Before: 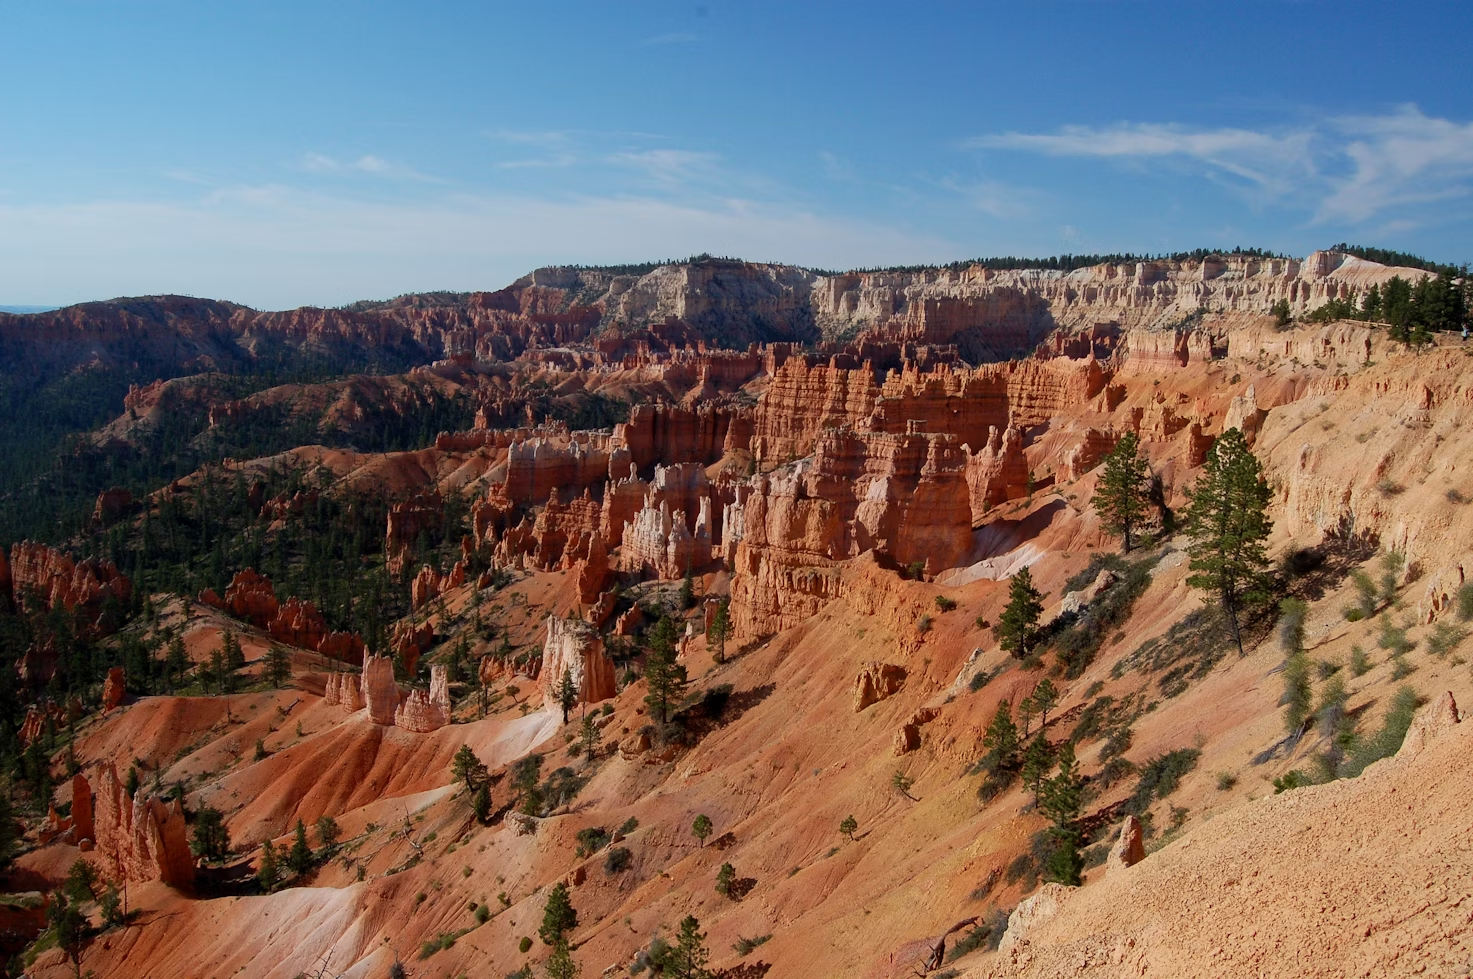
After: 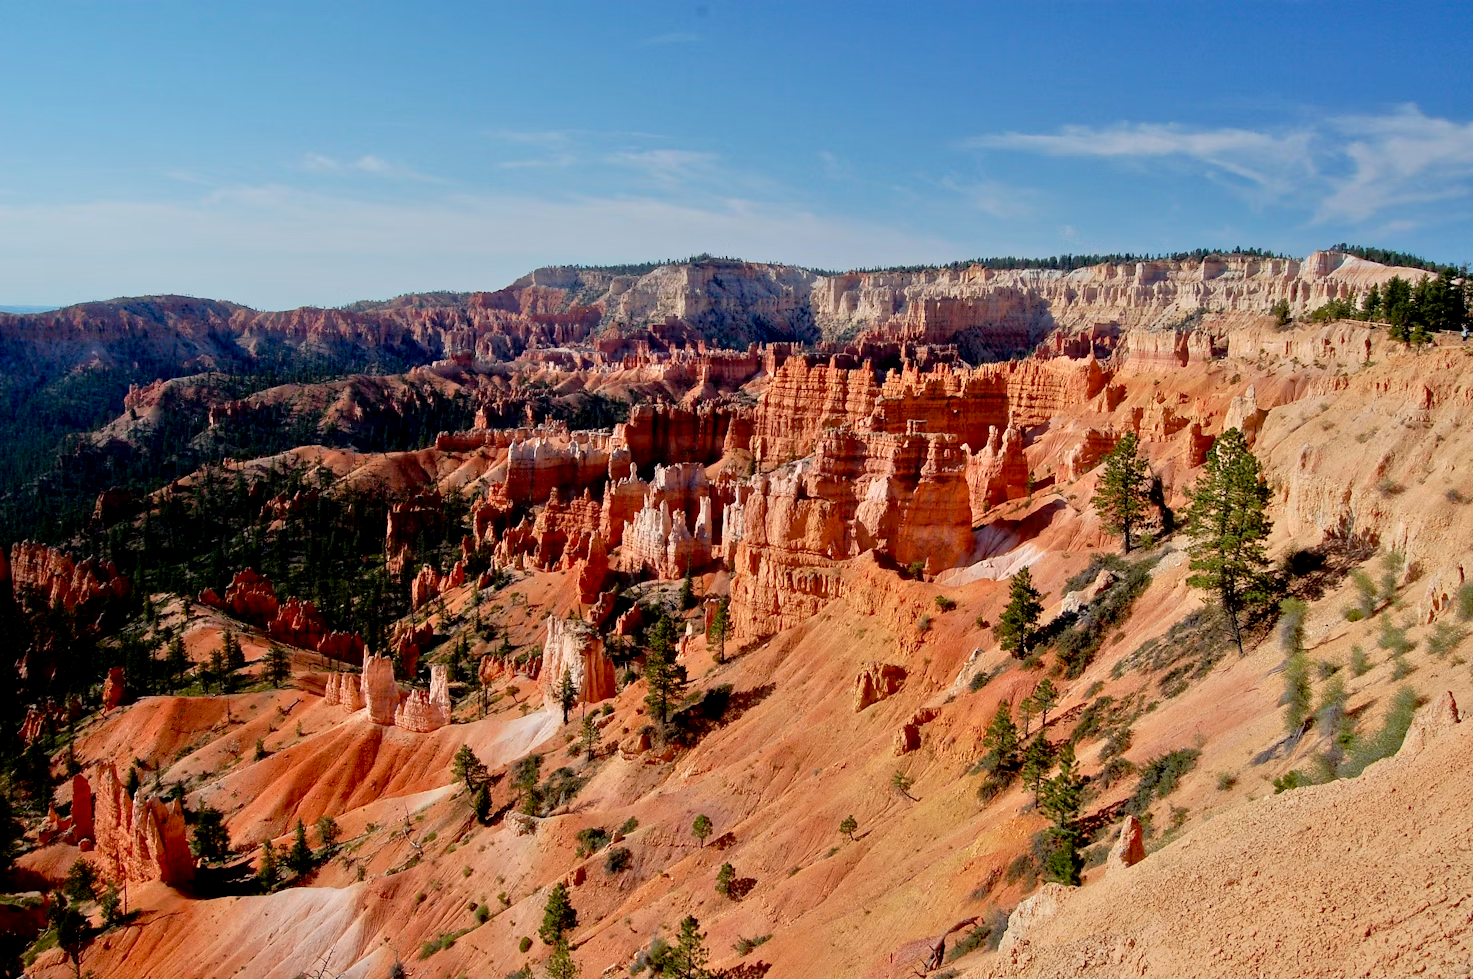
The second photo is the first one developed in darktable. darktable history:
exposure: black level correction 0.009, exposure -0.159 EV, compensate highlight preservation false
tone equalizer: -7 EV 0.154 EV, -6 EV 0.595 EV, -5 EV 1.14 EV, -4 EV 1.35 EV, -3 EV 1.15 EV, -2 EV 0.6 EV, -1 EV 0.16 EV, mask exposure compensation -0.499 EV
